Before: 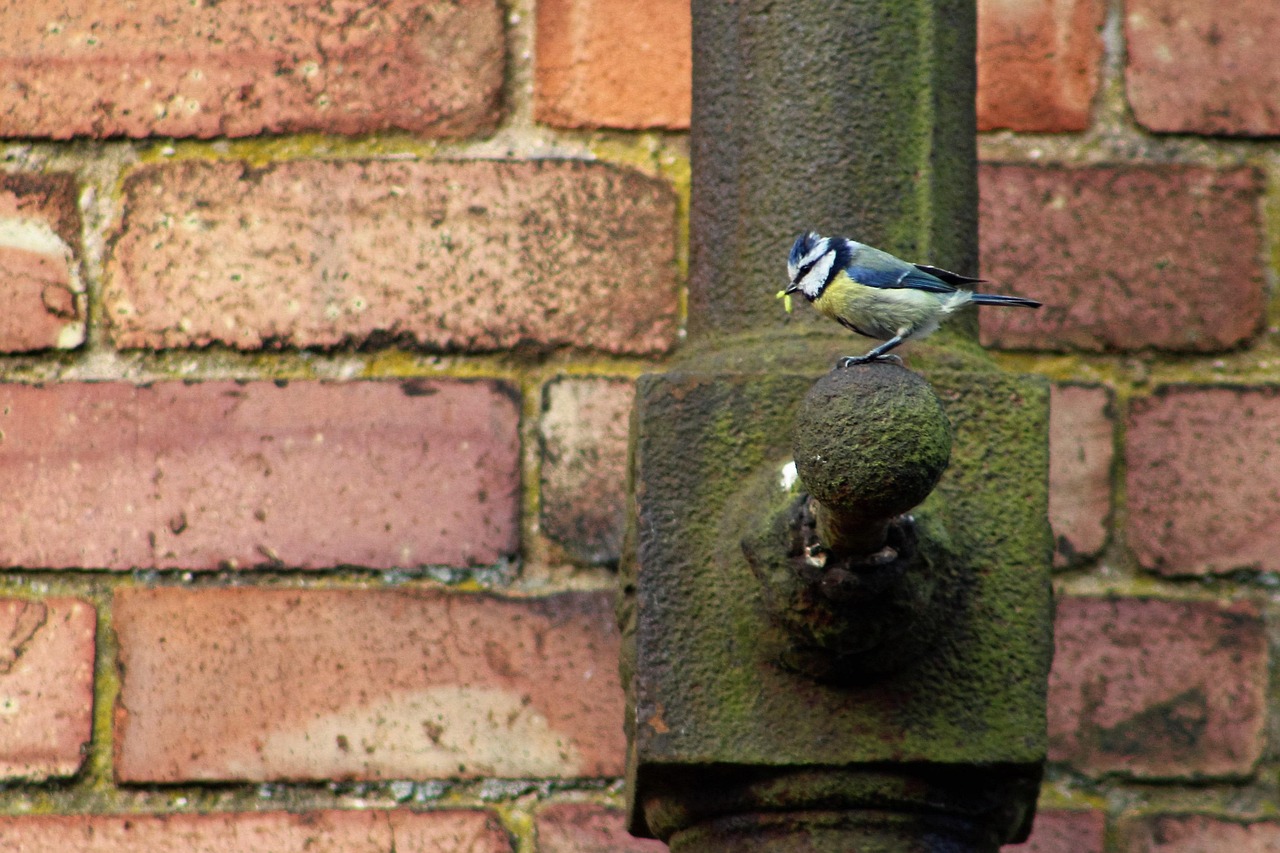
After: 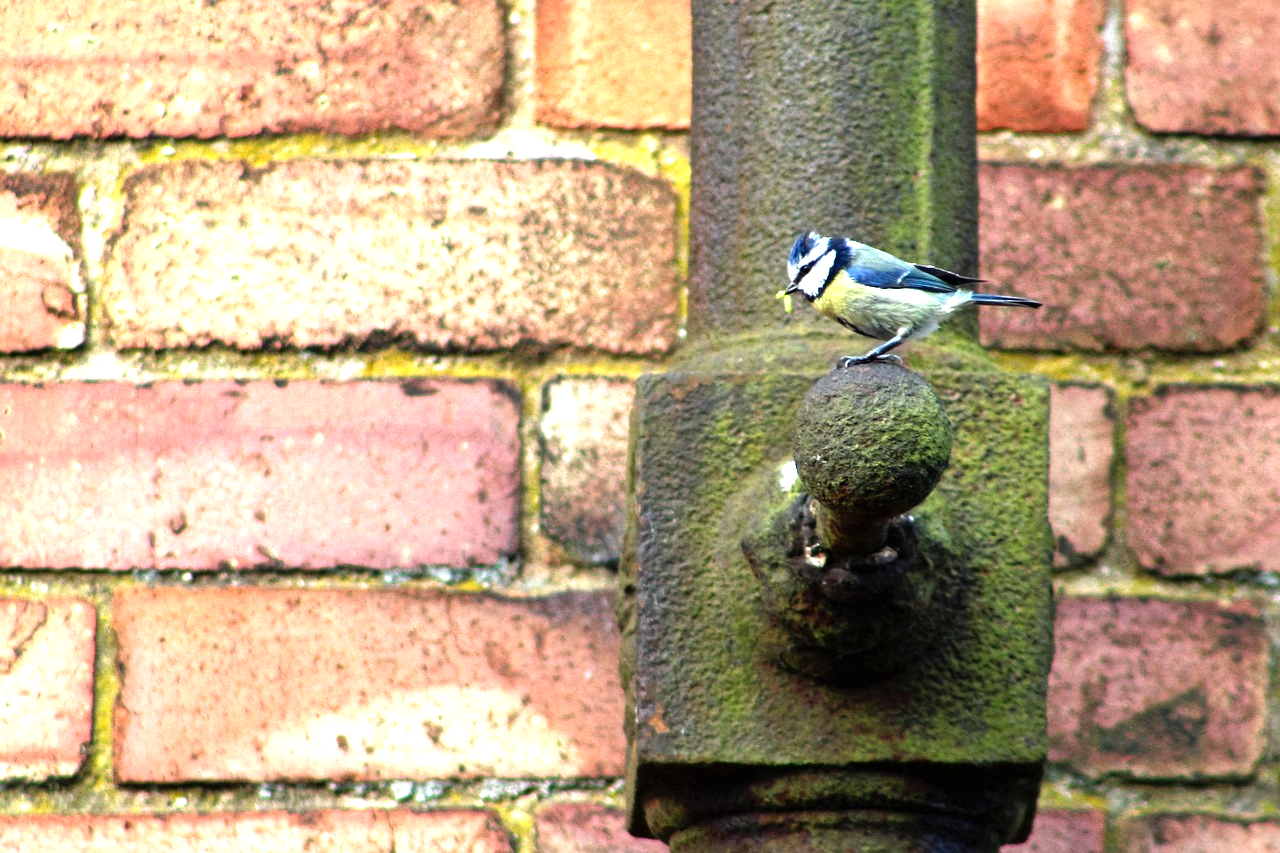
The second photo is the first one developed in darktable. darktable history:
white balance: red 0.967, blue 1.049
tone equalizer: on, module defaults
levels: levels [0, 0.352, 0.703]
